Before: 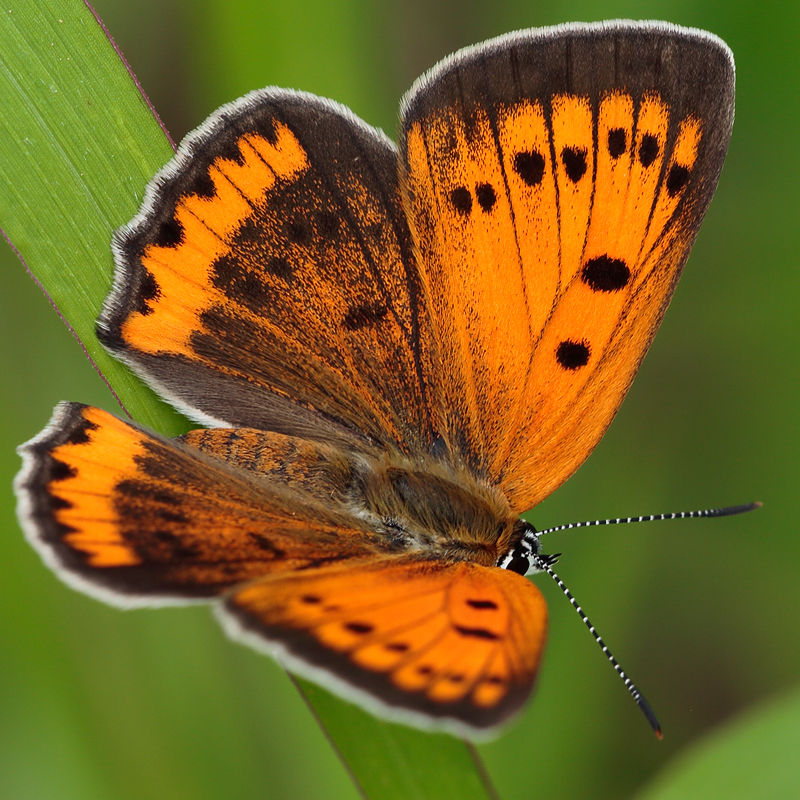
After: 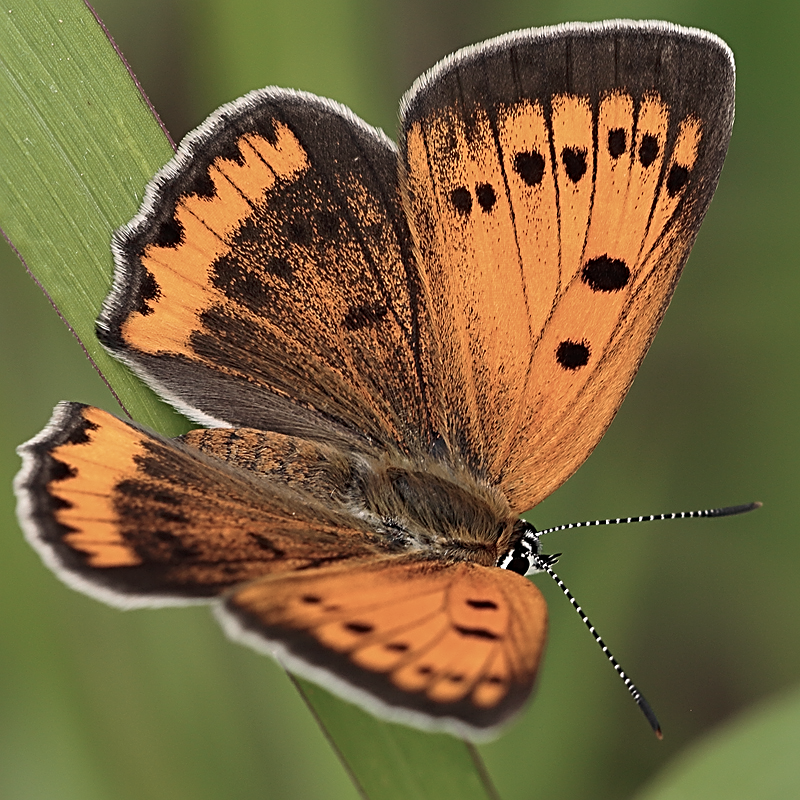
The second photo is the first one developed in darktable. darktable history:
color correction: highlights a* 5.5, highlights b* 5.25, saturation 0.63
sharpen: radius 2.646, amount 0.659
